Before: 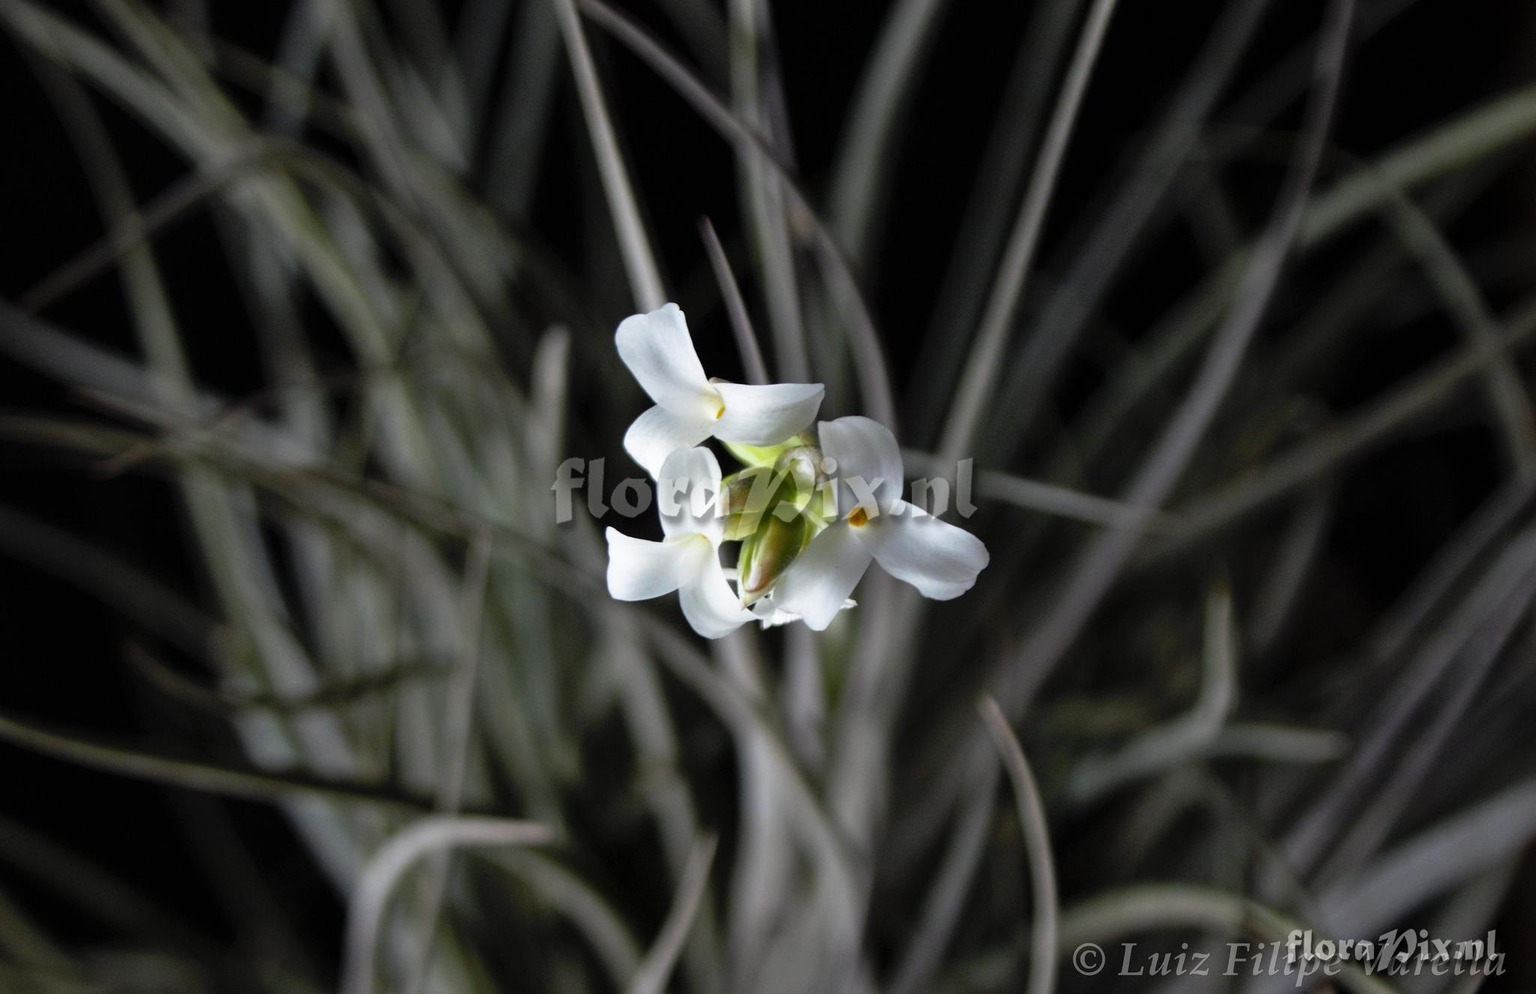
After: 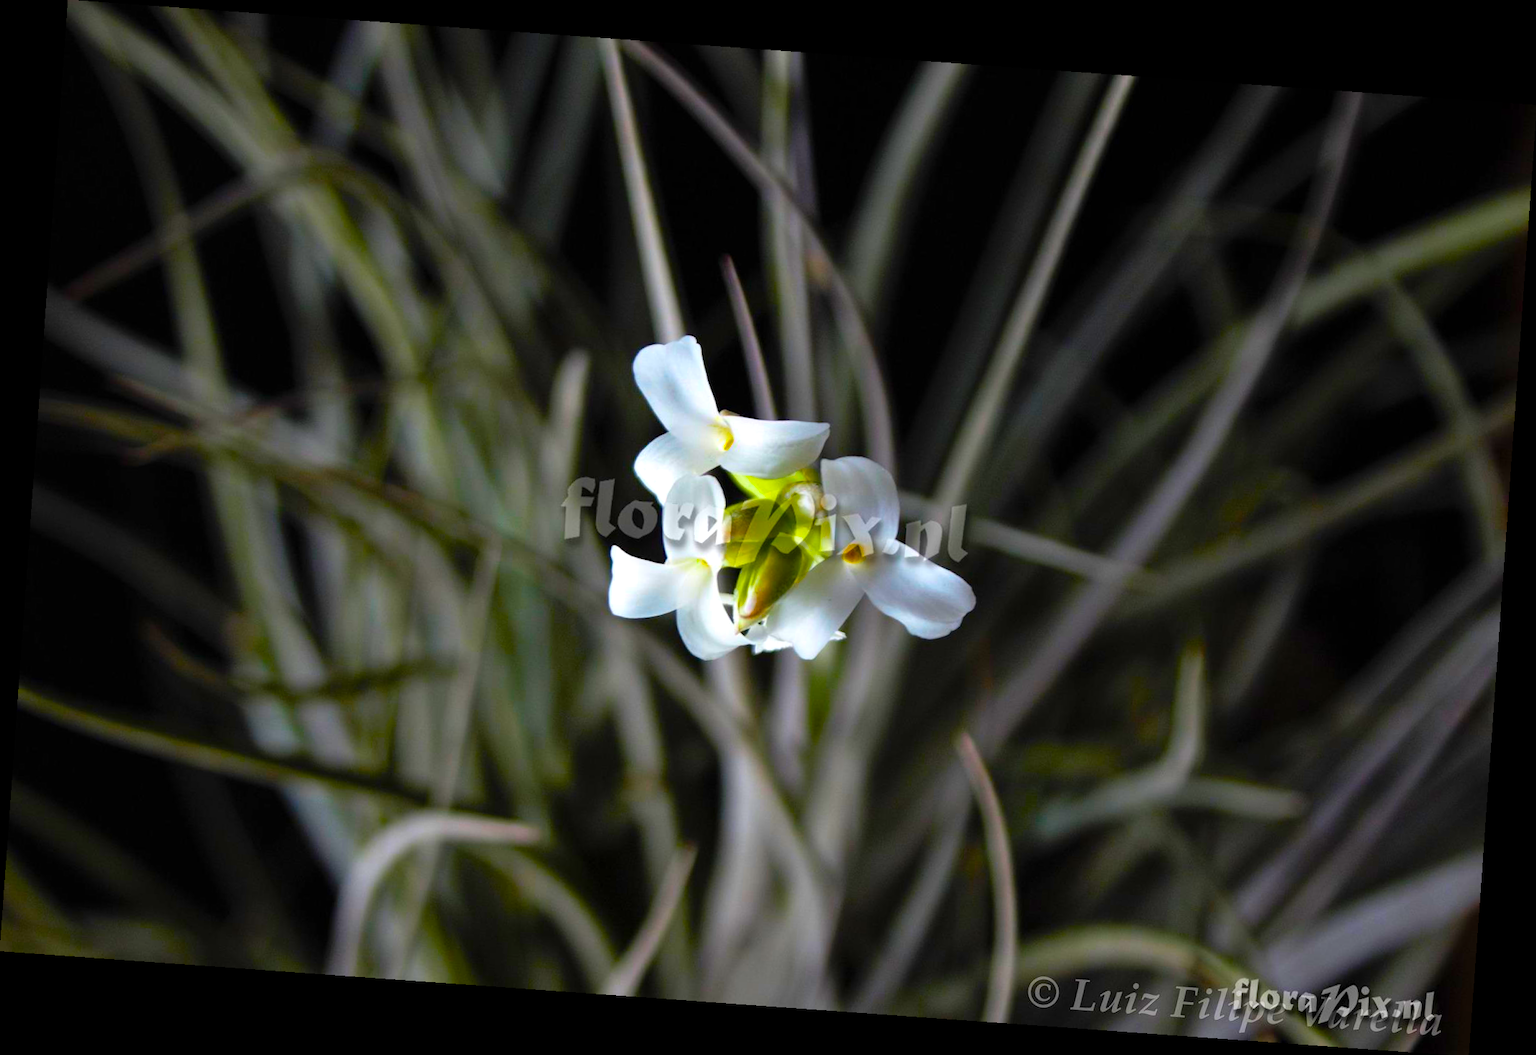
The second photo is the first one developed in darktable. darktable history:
exposure: exposure 0.2 EV, compensate highlight preservation false
rotate and perspective: rotation 4.1°, automatic cropping off
color balance rgb: linear chroma grading › global chroma 42%, perceptual saturation grading › global saturation 42%, global vibrance 33%
